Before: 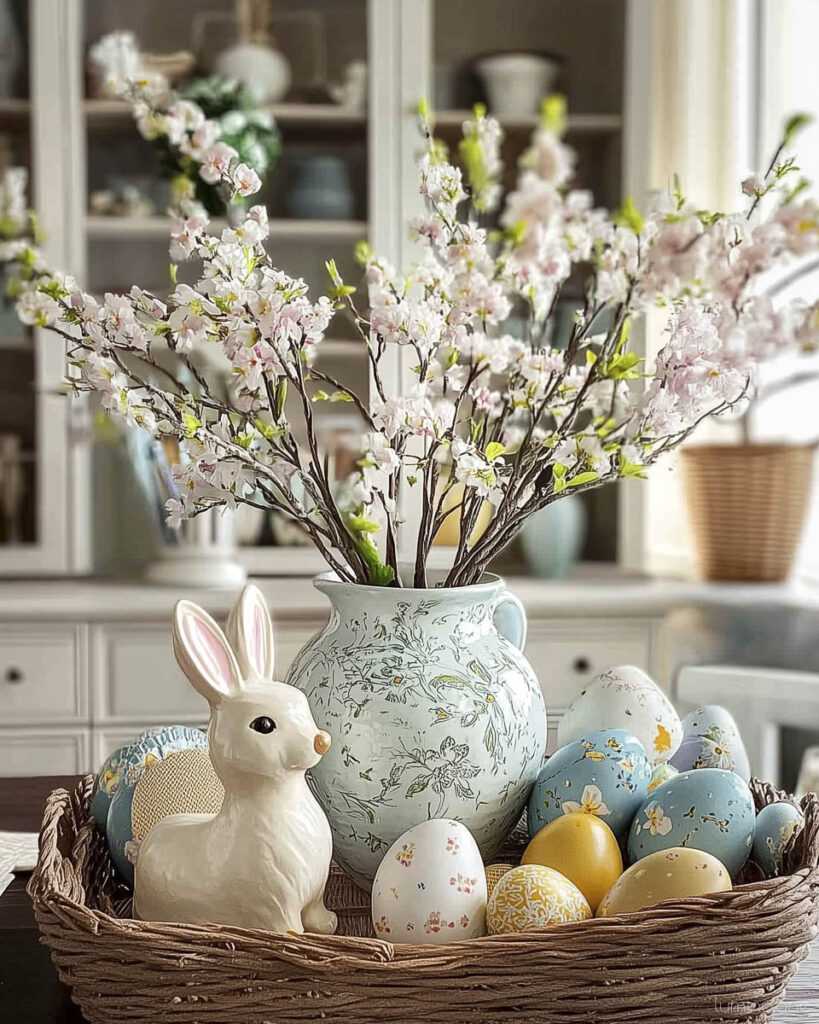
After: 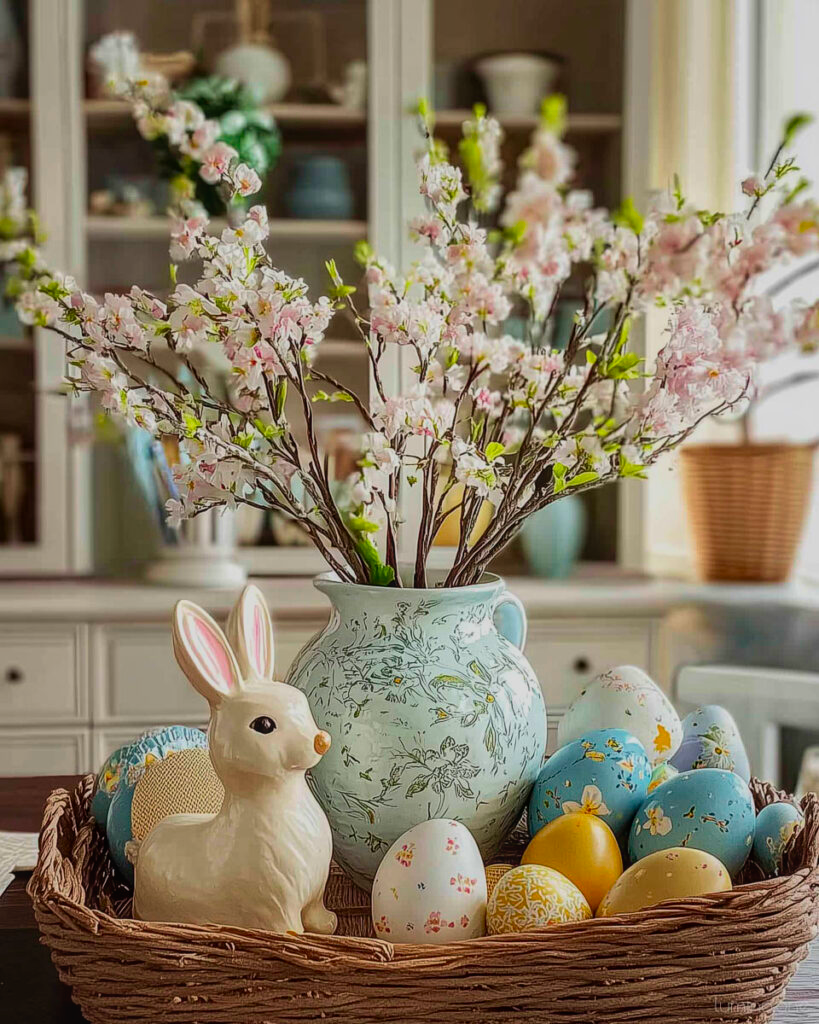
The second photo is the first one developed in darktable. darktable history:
exposure: exposure -0.492 EV, compensate highlight preservation false
local contrast: detail 110%
velvia: on, module defaults
color correction: saturation 1.34
